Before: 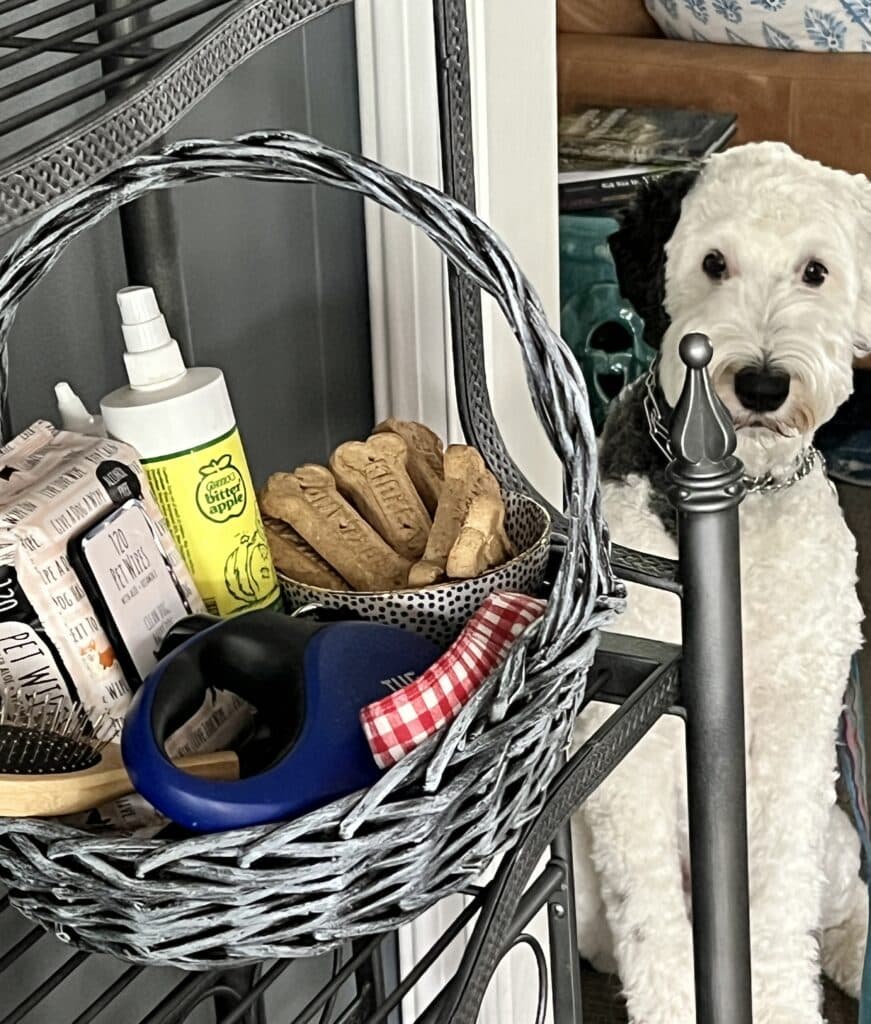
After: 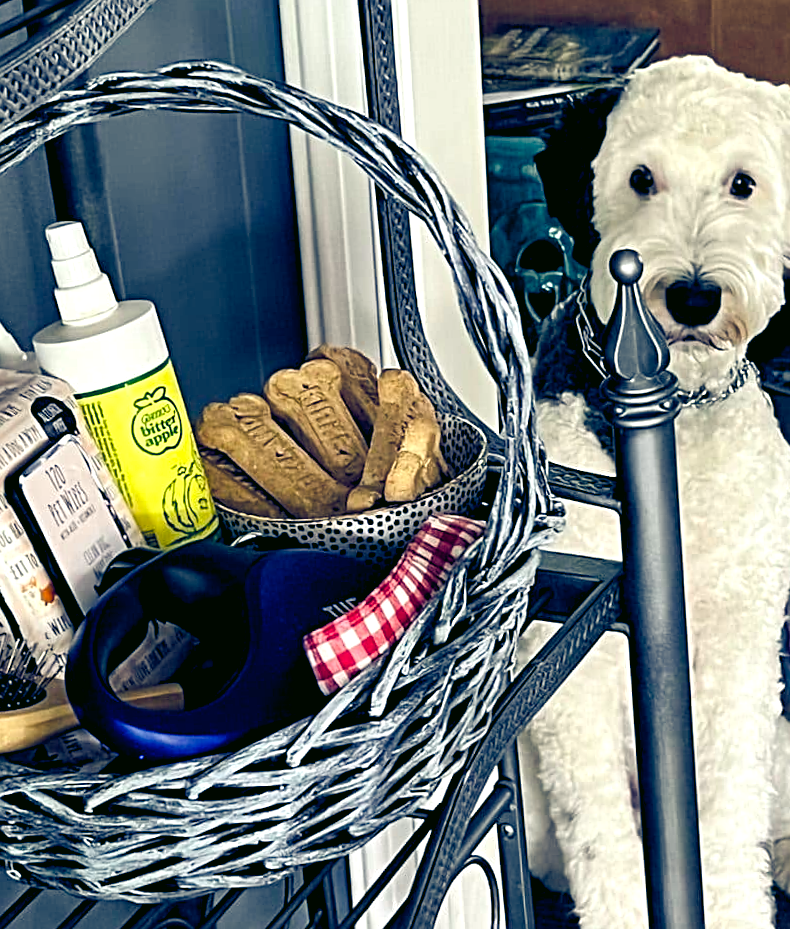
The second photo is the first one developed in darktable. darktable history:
color balance rgb: shadows lift › luminance -41.13%, shadows lift › chroma 14.13%, shadows lift › hue 260°, power › luminance -3.76%, power › chroma 0.56%, power › hue 40.37°, highlights gain › luminance 16.81%, highlights gain › chroma 2.94%, highlights gain › hue 260°, global offset › luminance -0.29%, global offset › chroma 0.31%, global offset › hue 260°, perceptual saturation grading › global saturation 20%, perceptual saturation grading › highlights -13.92%, perceptual saturation grading › shadows 50%
crop and rotate: angle 1.96°, left 5.673%, top 5.673%
sharpen: on, module defaults
color correction: highlights a* -0.482, highlights b* 9.48, shadows a* -9.48, shadows b* 0.803
